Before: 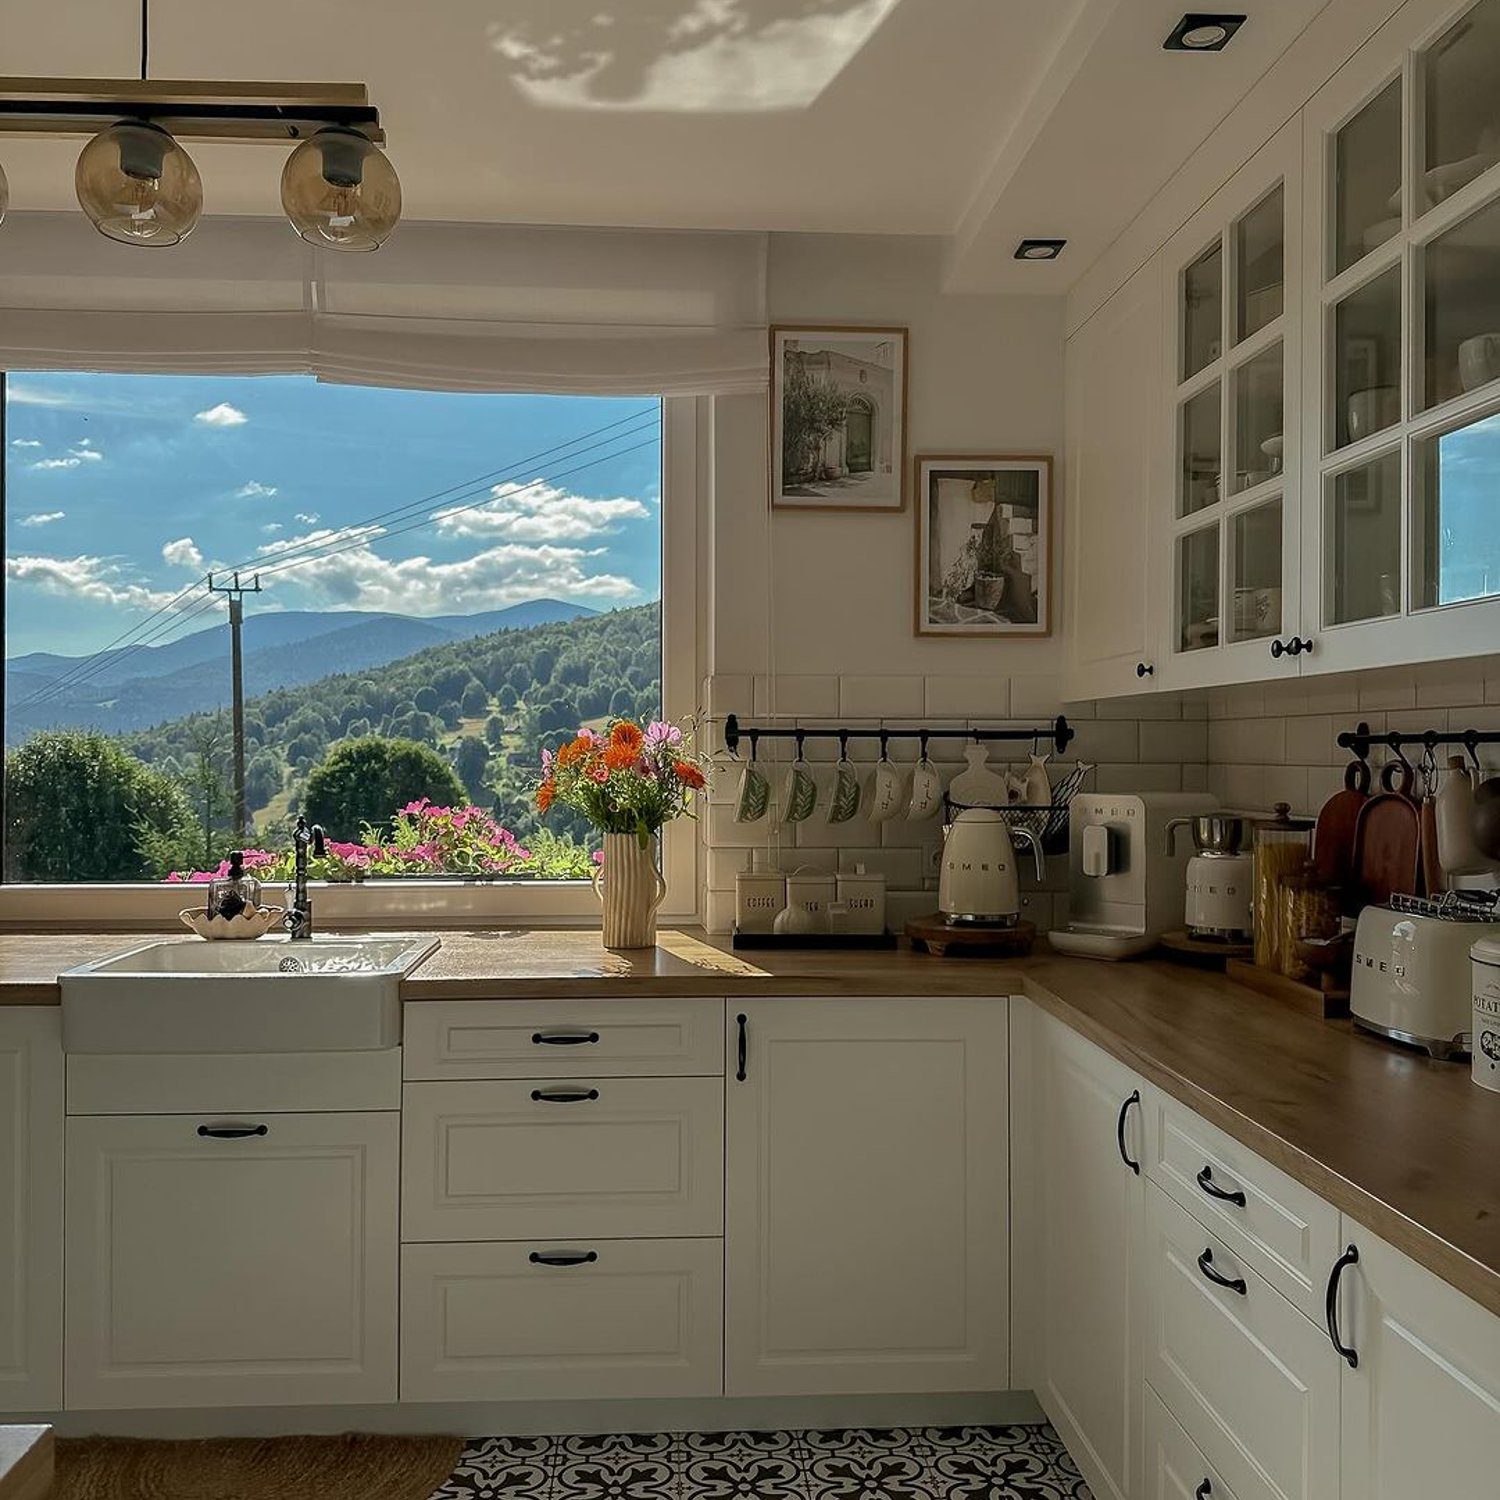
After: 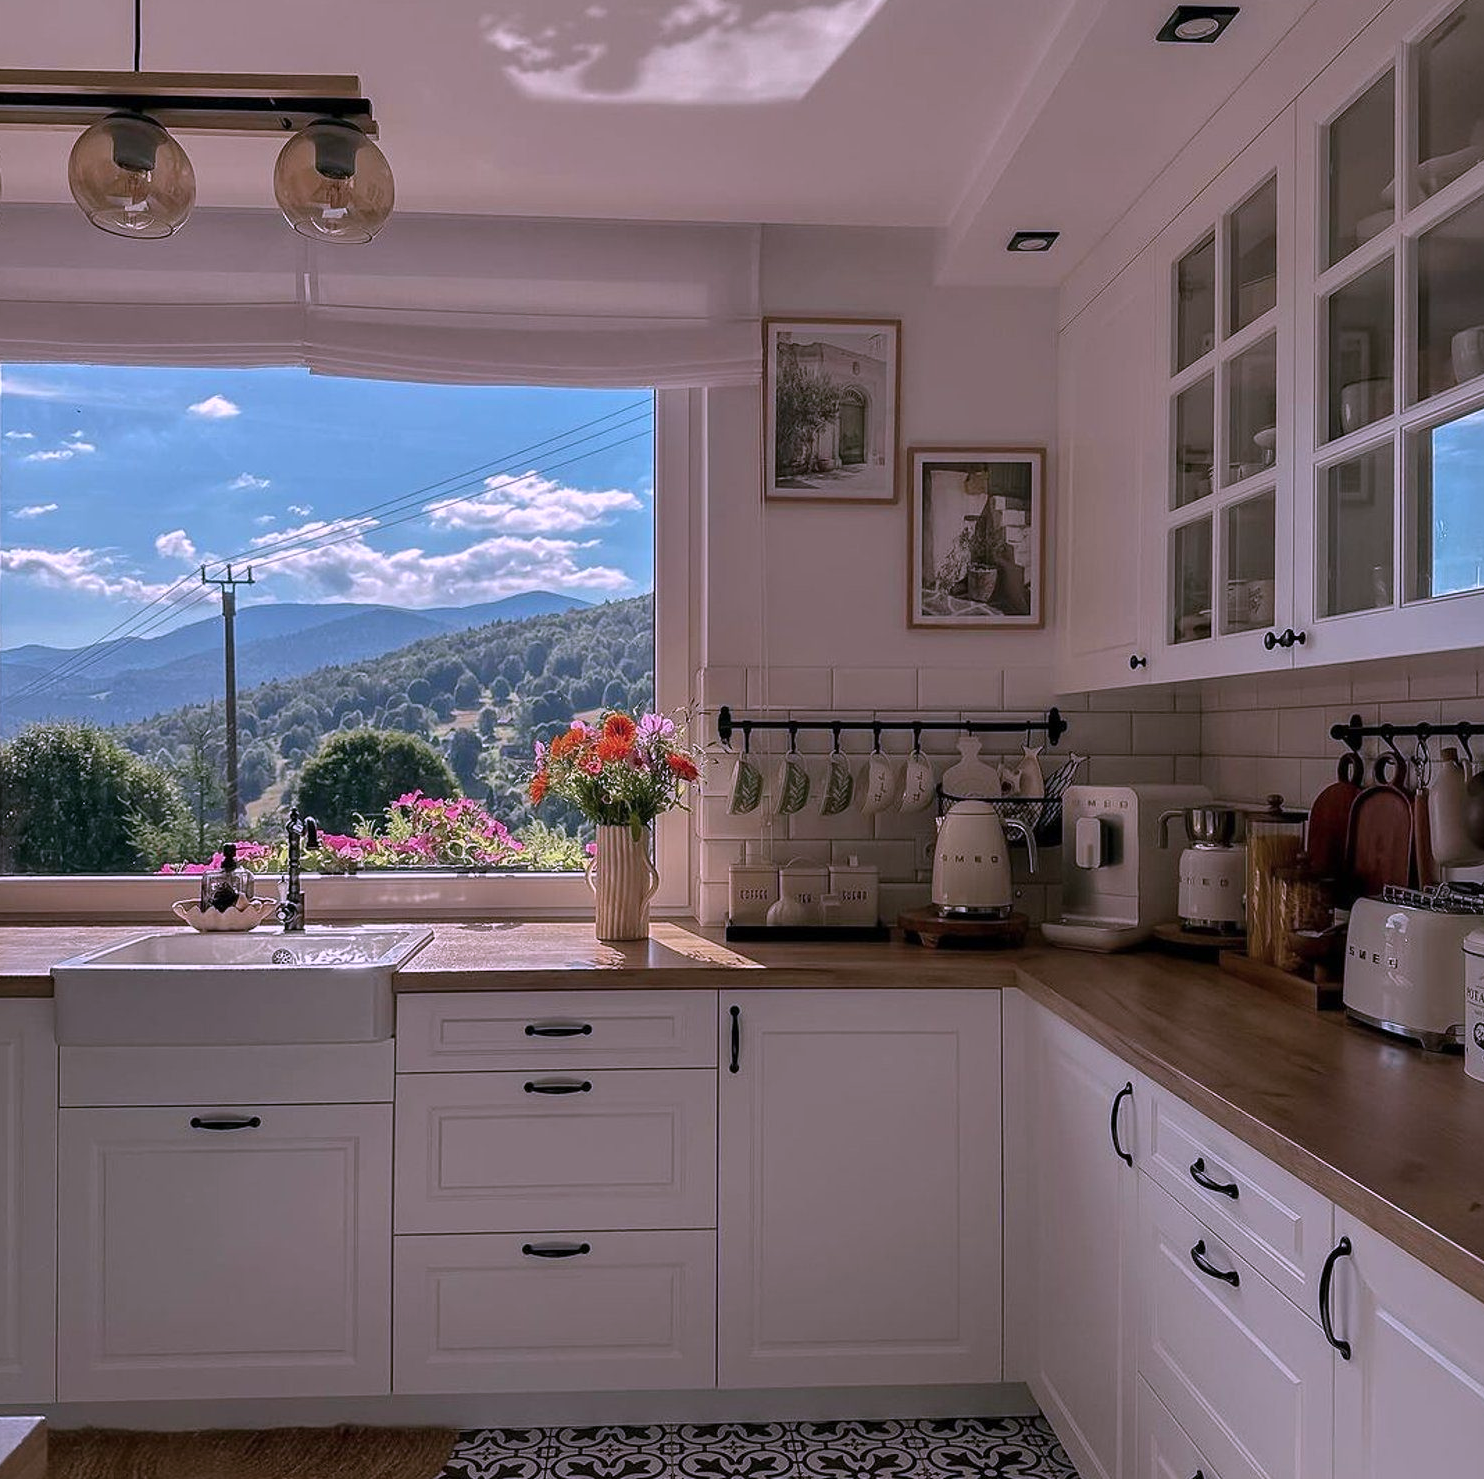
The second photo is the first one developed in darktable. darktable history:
color correction: highlights a* 15.11, highlights b* -25.57
crop: left 0.491%, top 0.598%, right 0.211%, bottom 0.635%
